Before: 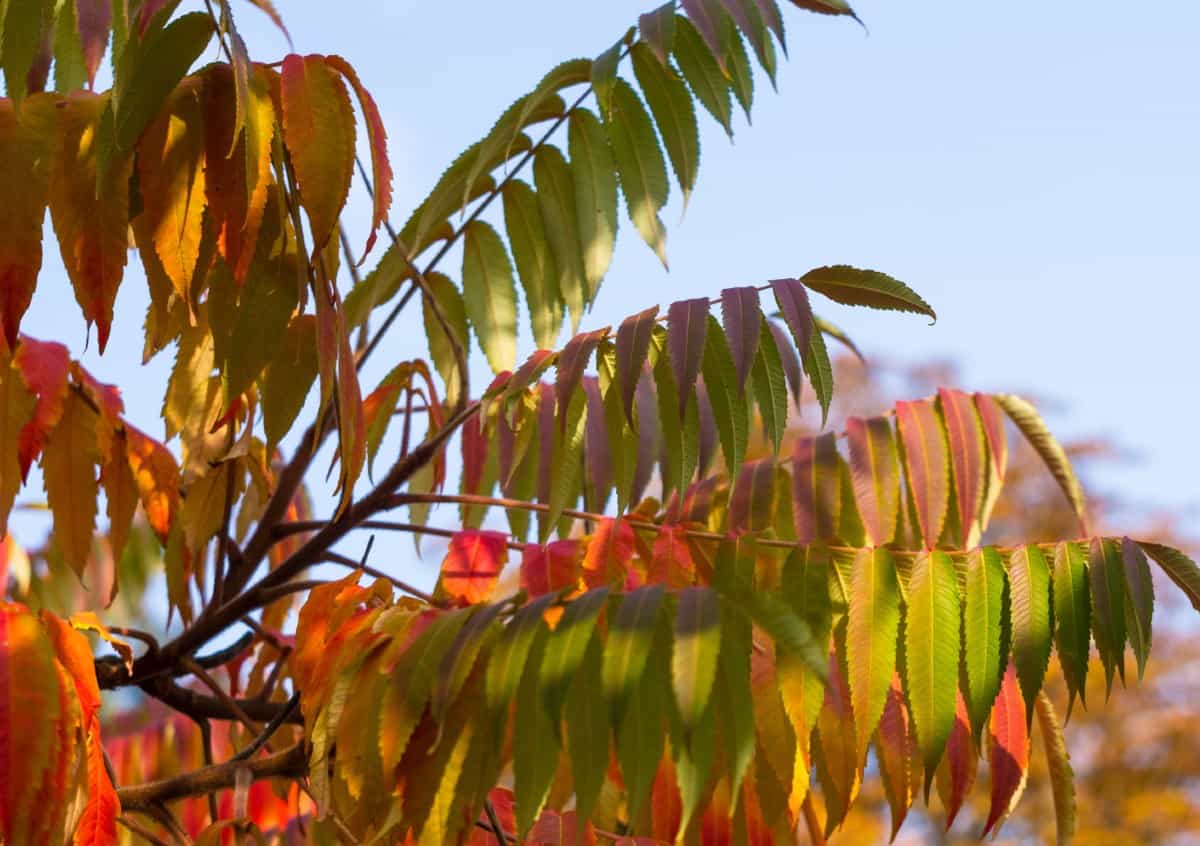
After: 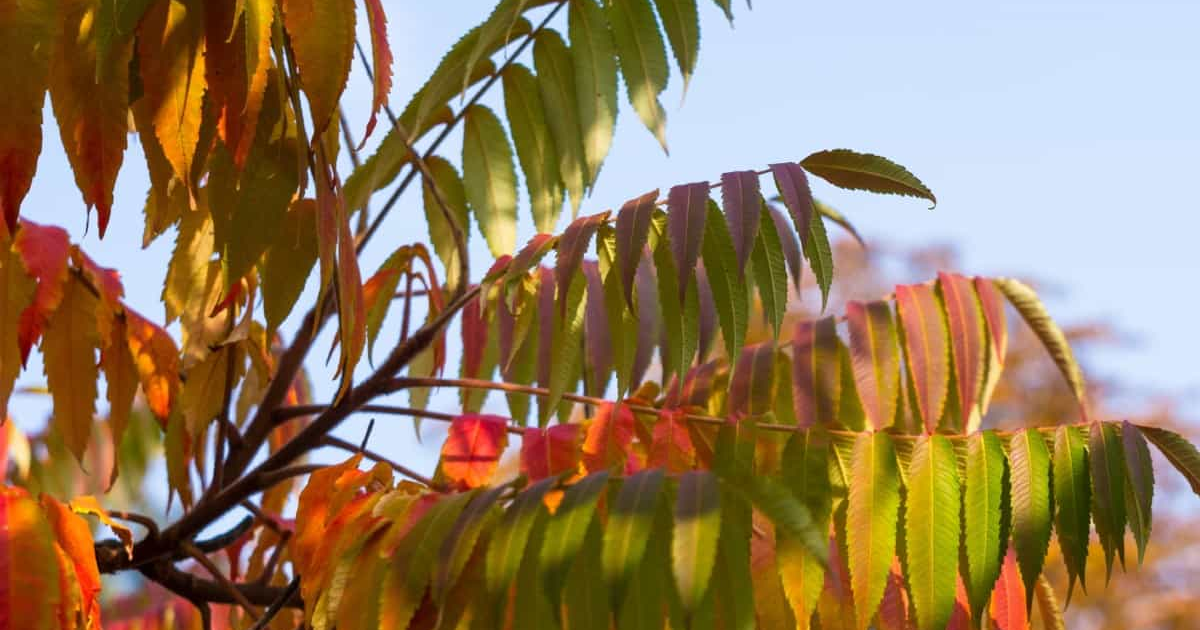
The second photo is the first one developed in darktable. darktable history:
crop: top 13.767%, bottom 11.218%
